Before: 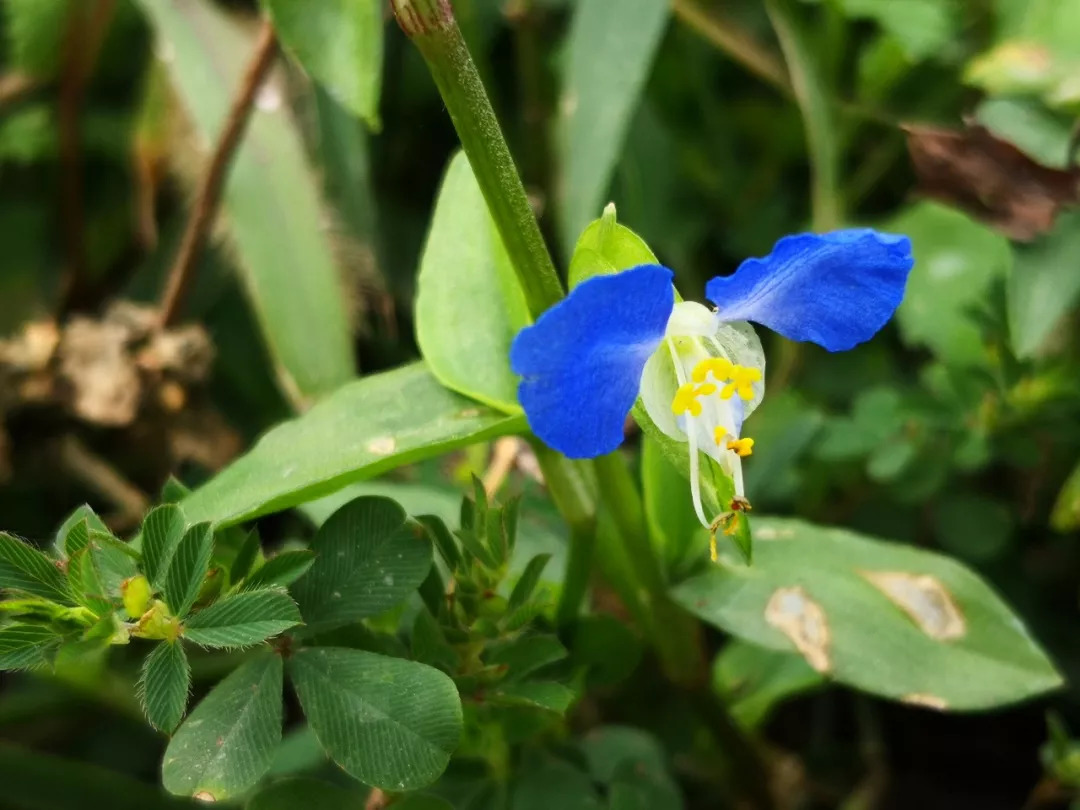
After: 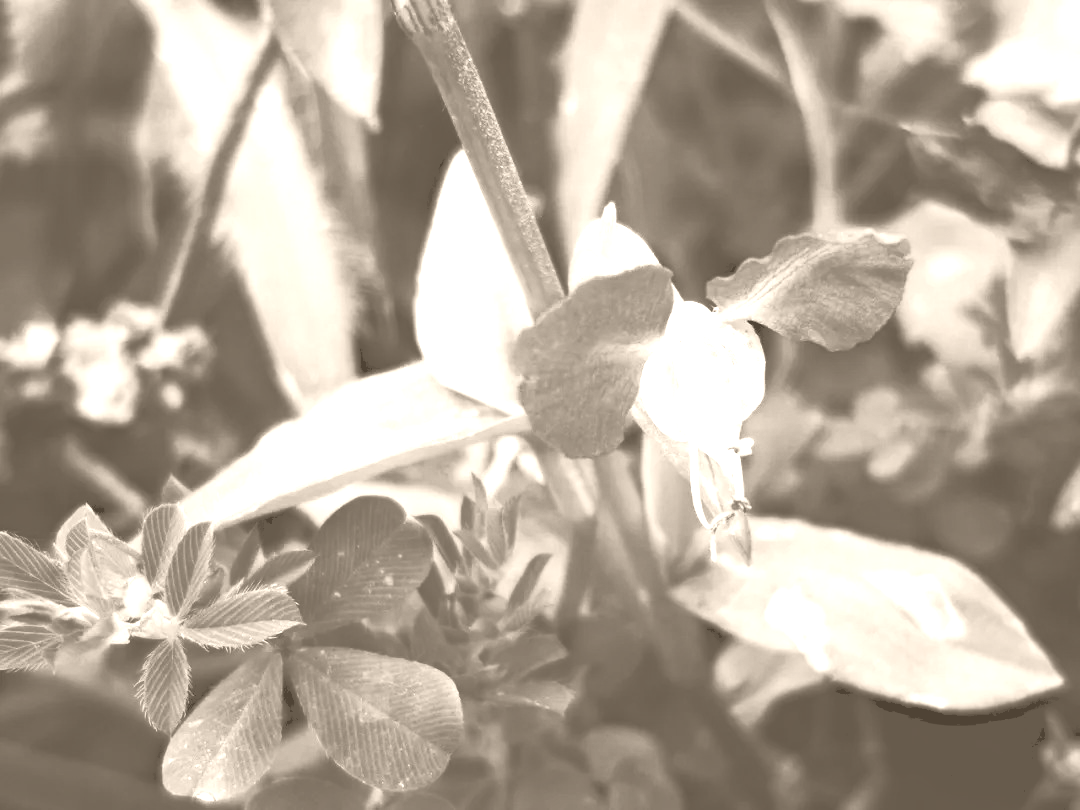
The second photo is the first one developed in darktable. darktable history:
colorize: hue 34.49°, saturation 35.33%, source mix 100%, version 1
haze removal: strength 0.29, distance 0.25, compatibility mode true, adaptive false
tone curve: curves: ch0 [(0, 0) (0.003, 0.1) (0.011, 0.101) (0.025, 0.11) (0.044, 0.126) (0.069, 0.14) (0.1, 0.158) (0.136, 0.18) (0.177, 0.206) (0.224, 0.243) (0.277, 0.293) (0.335, 0.36) (0.399, 0.446) (0.468, 0.537) (0.543, 0.618) (0.623, 0.694) (0.709, 0.763) (0.801, 0.836) (0.898, 0.908) (1, 1)], preserve colors none
